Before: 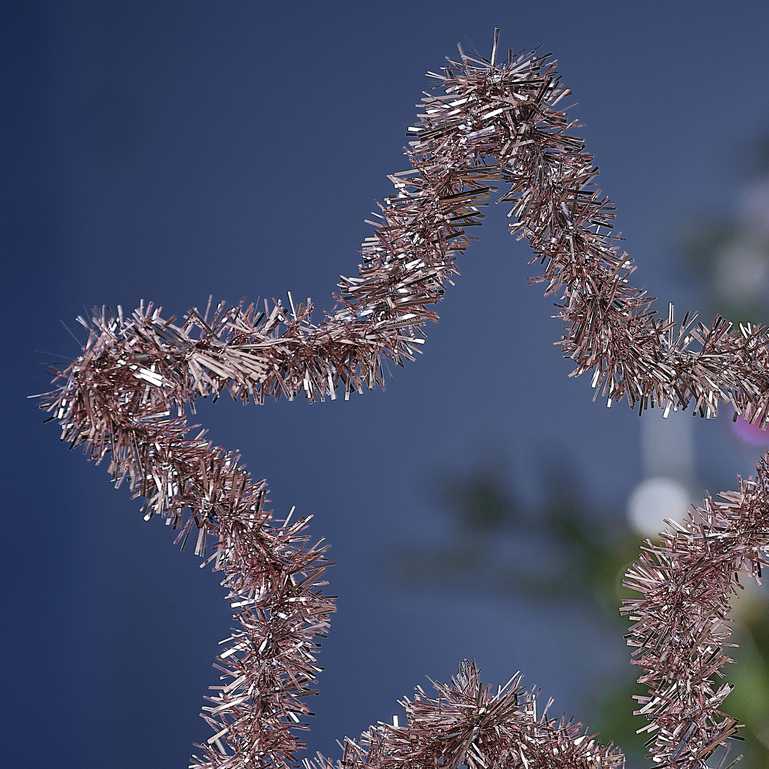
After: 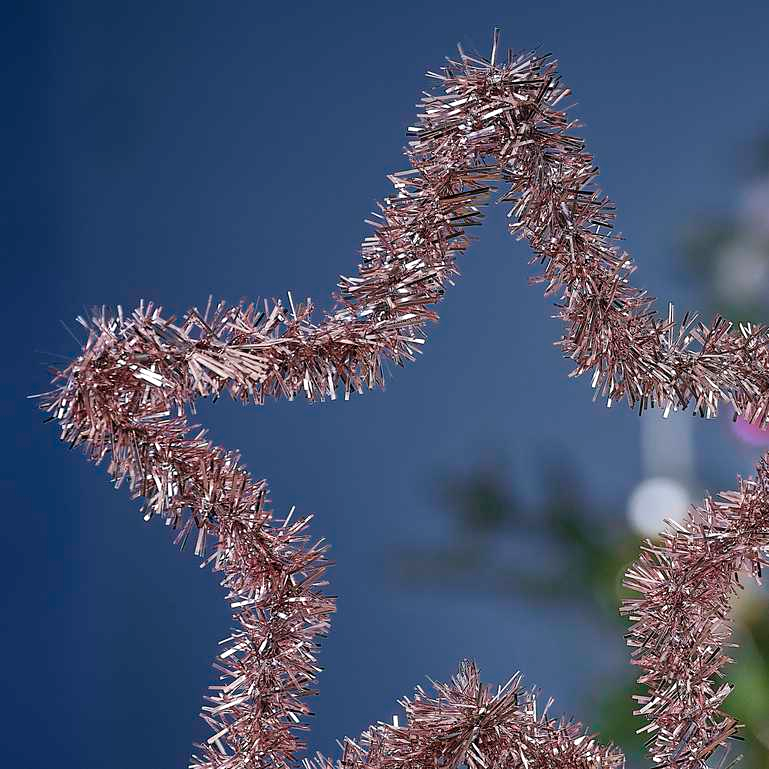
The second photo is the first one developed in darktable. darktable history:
exposure: exposure 0.173 EV, compensate highlight preservation false
